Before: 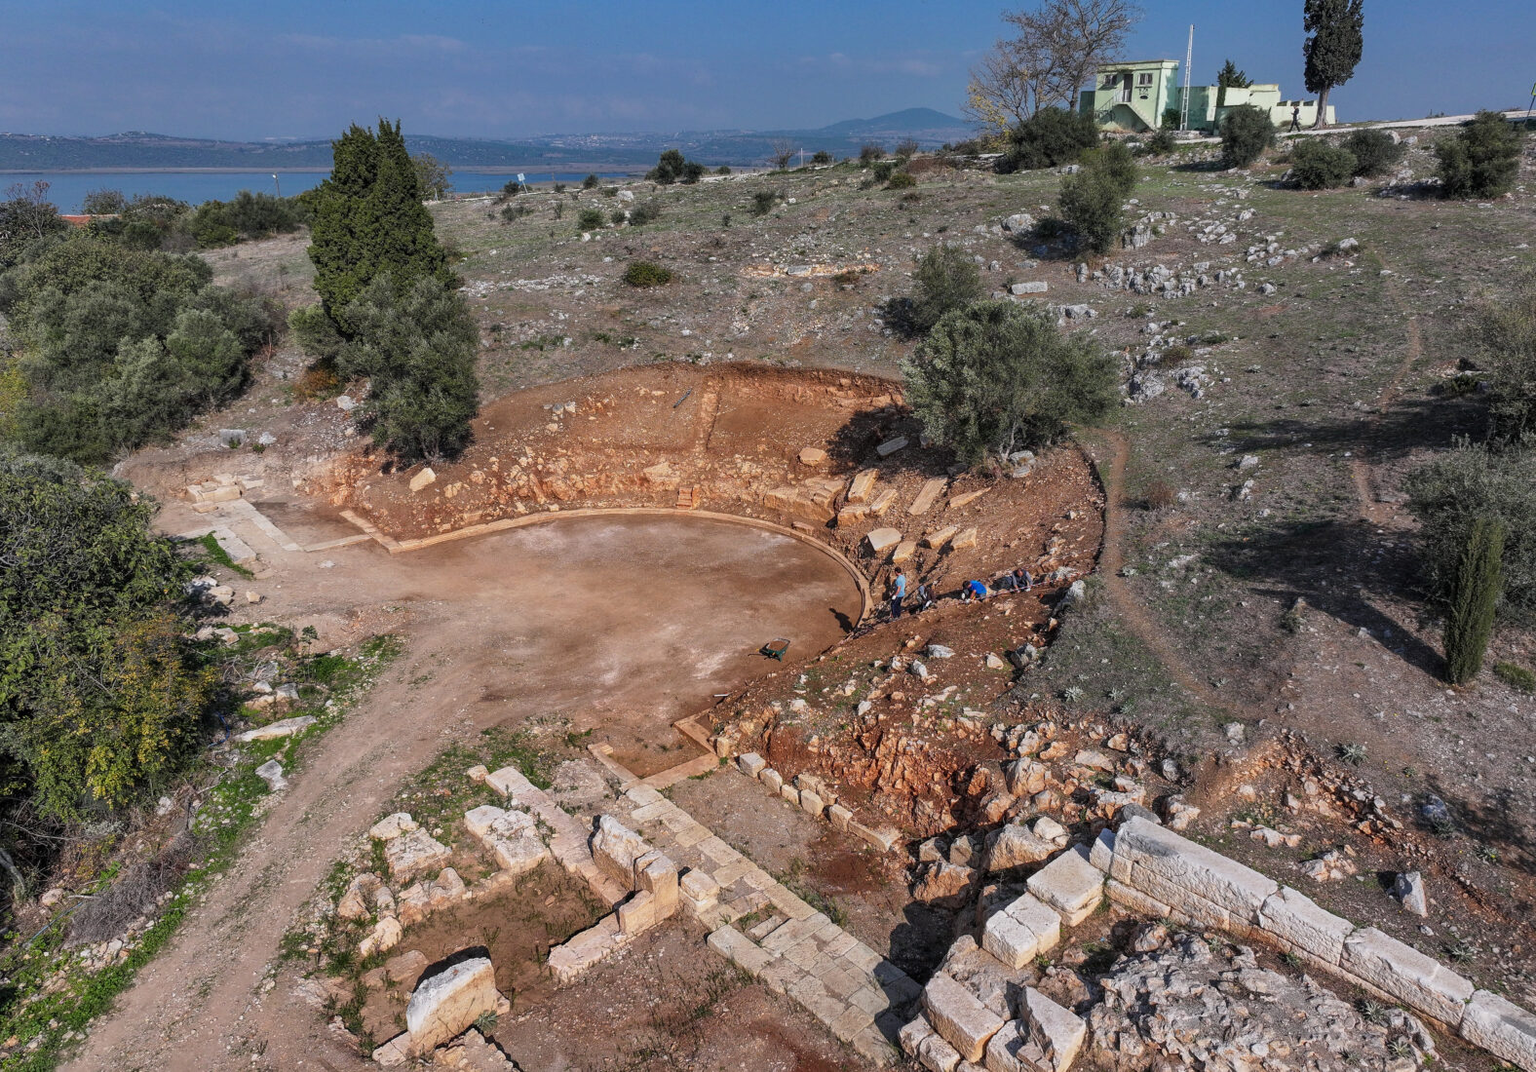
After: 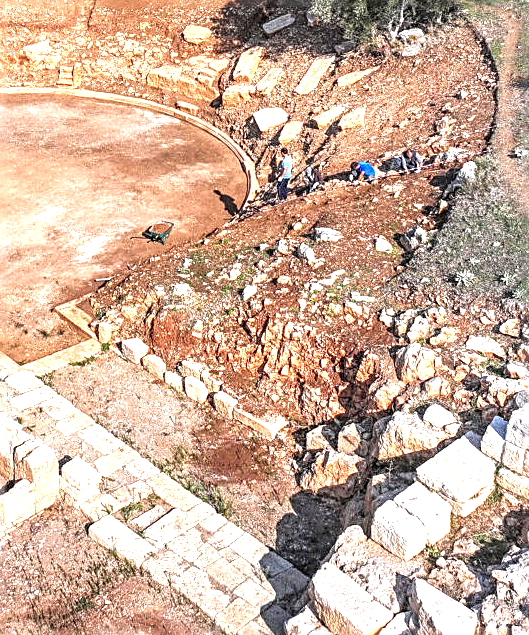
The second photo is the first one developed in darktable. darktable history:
sharpen: radius 2.598, amount 0.694
local contrast: on, module defaults
crop: left 40.479%, top 39.474%, right 25.938%, bottom 2.781%
exposure: black level correction 0, exposure 0.392 EV, compensate exposure bias true, compensate highlight preservation false
